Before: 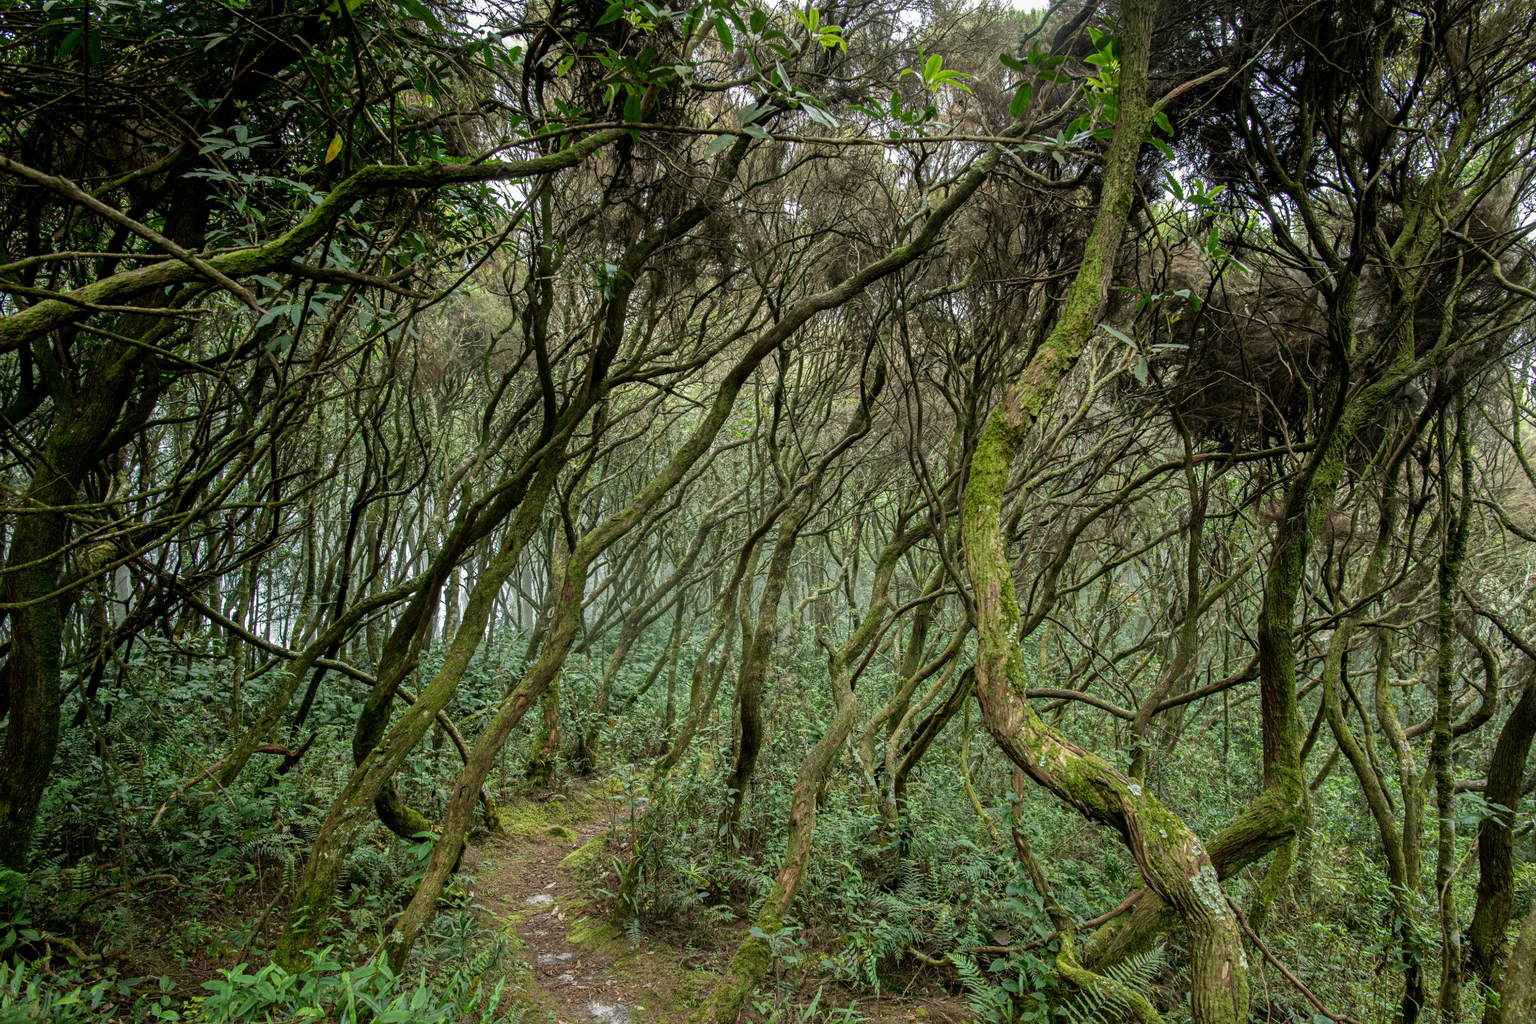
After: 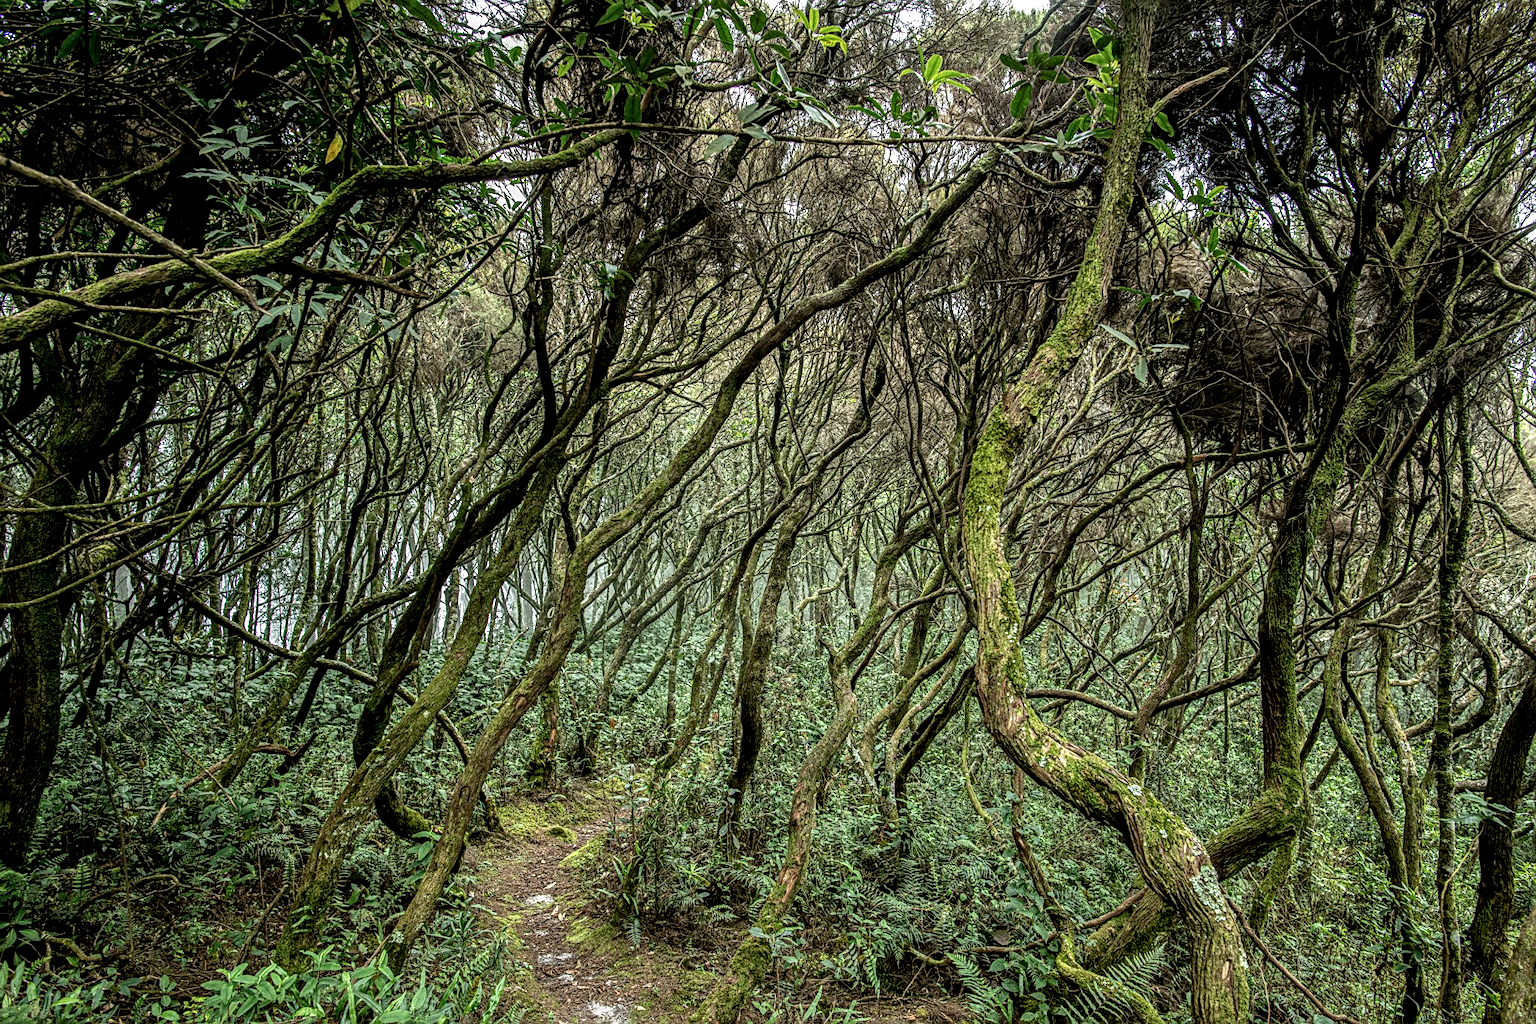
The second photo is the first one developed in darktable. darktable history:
local contrast: highlights 4%, shadows 3%, detail 182%
sharpen: on, module defaults
